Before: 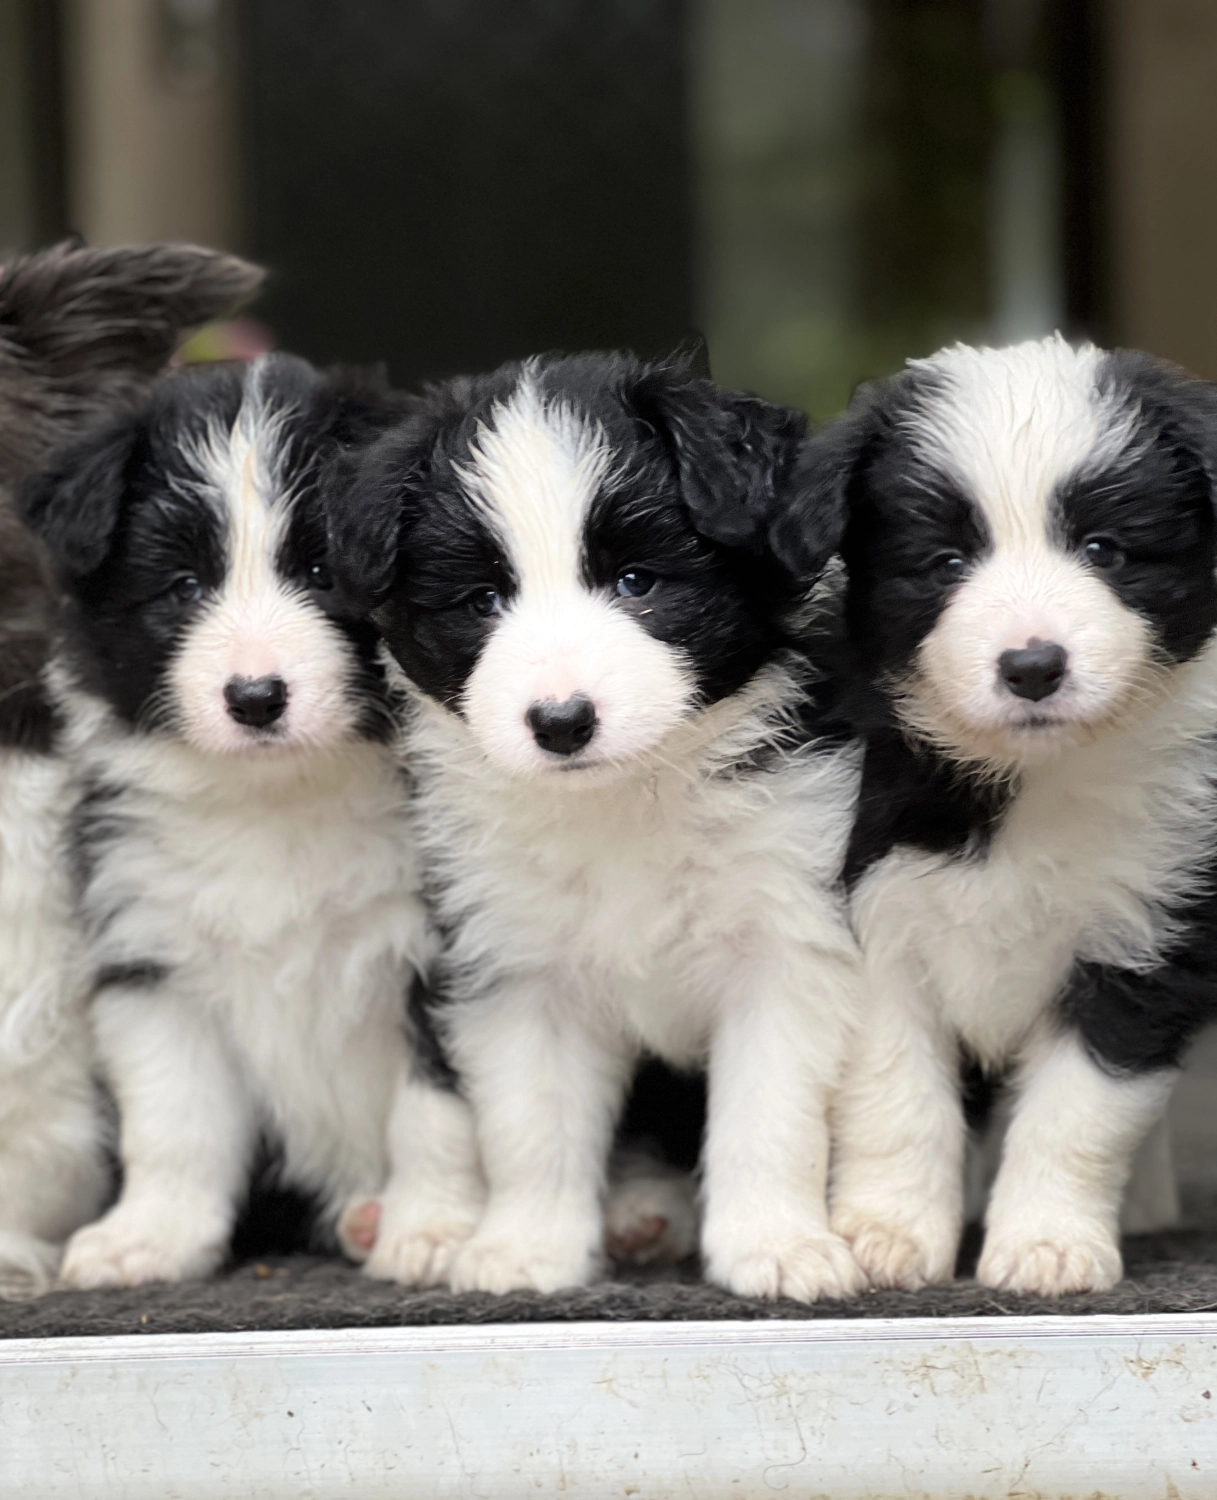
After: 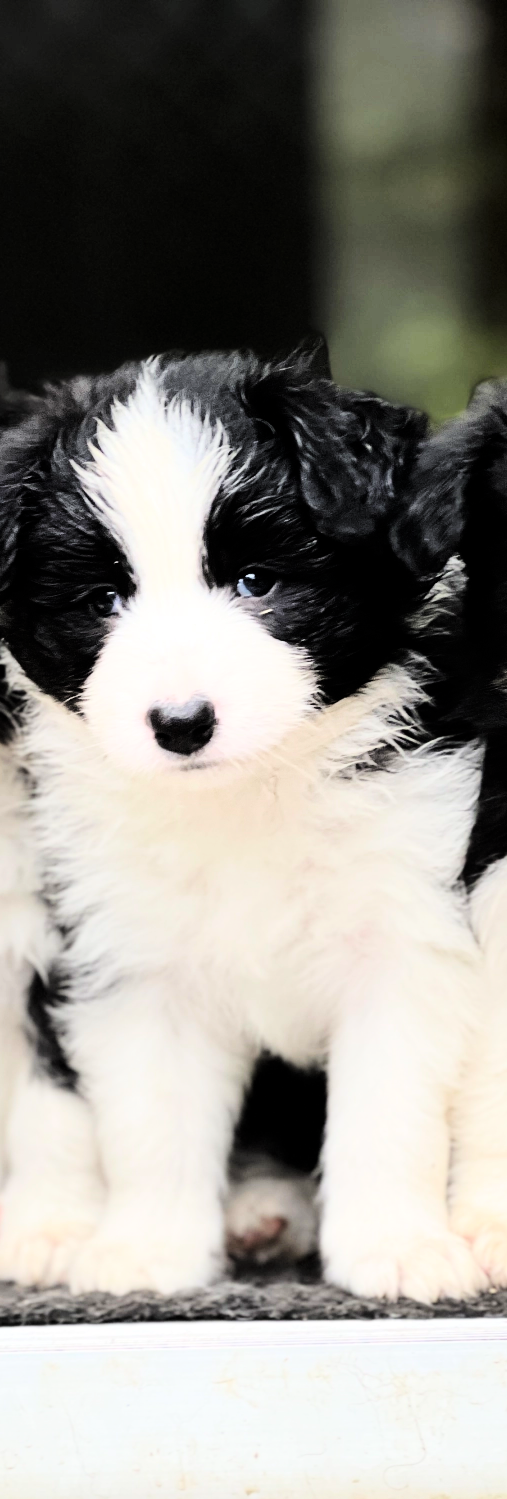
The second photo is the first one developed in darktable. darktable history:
crop: left 31.229%, right 27.105%
tone curve: curves: ch0 [(0, 0) (0.004, 0) (0.133, 0.071) (0.325, 0.456) (0.832, 0.957) (1, 1)], color space Lab, linked channels, preserve colors none
